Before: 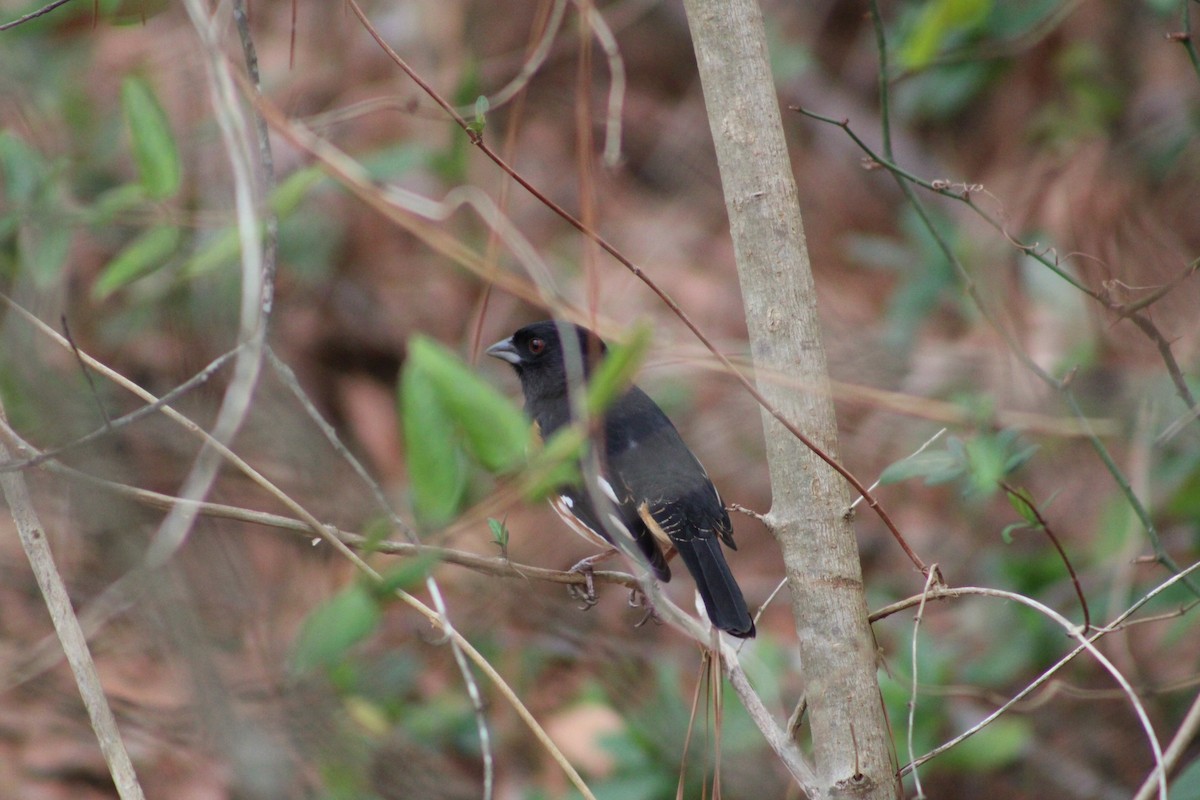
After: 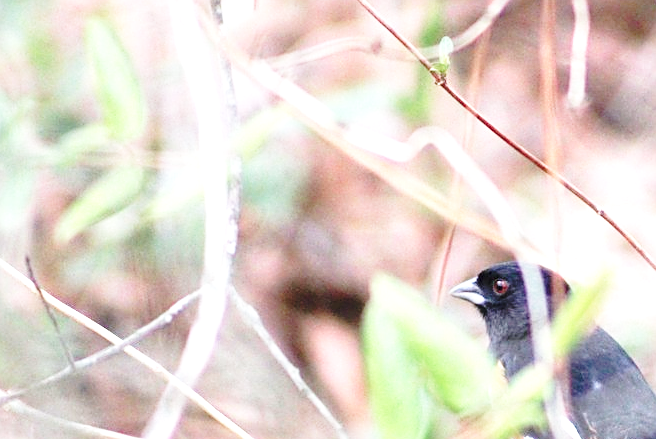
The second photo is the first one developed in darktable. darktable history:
exposure: black level correction 0, exposure 1.5 EV, compensate exposure bias true, compensate highlight preservation false
crop and rotate: left 3.047%, top 7.509%, right 42.236%, bottom 37.598%
base curve: curves: ch0 [(0, 0) (0.036, 0.037) (0.121, 0.228) (0.46, 0.76) (0.859, 0.983) (1, 1)], preserve colors none
tone equalizer: on, module defaults
local contrast: highlights 100%, shadows 100%, detail 120%, midtone range 0.2
color calibration: illuminant as shot in camera, x 0.358, y 0.373, temperature 4628.91 K
sharpen: on, module defaults
